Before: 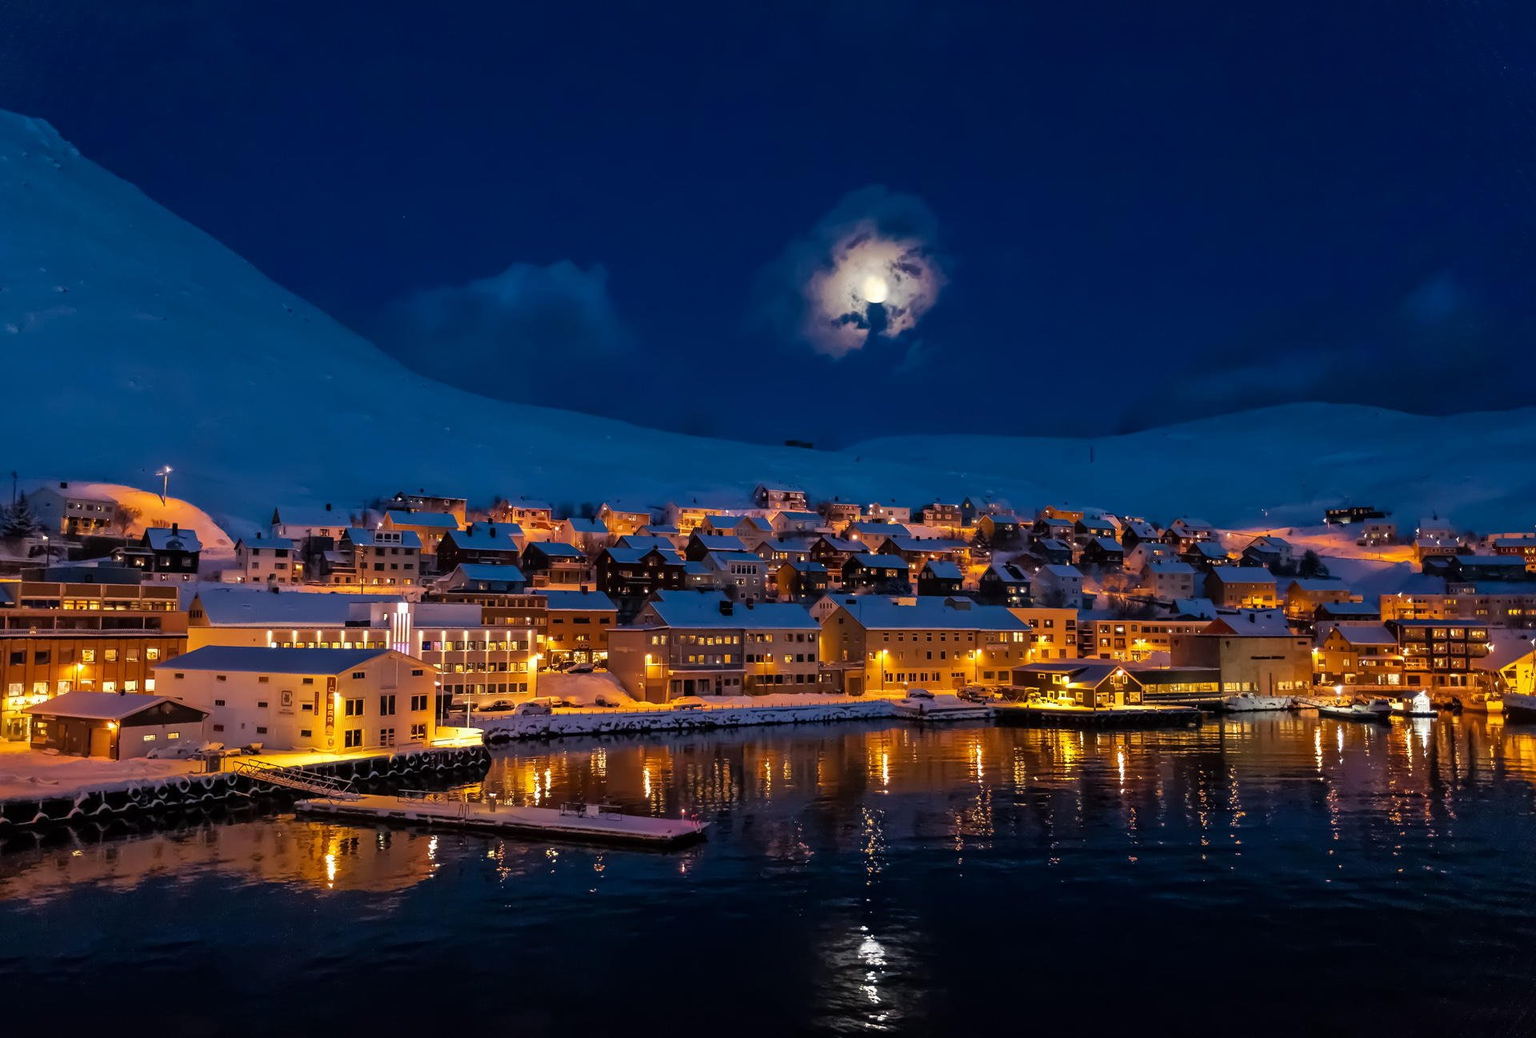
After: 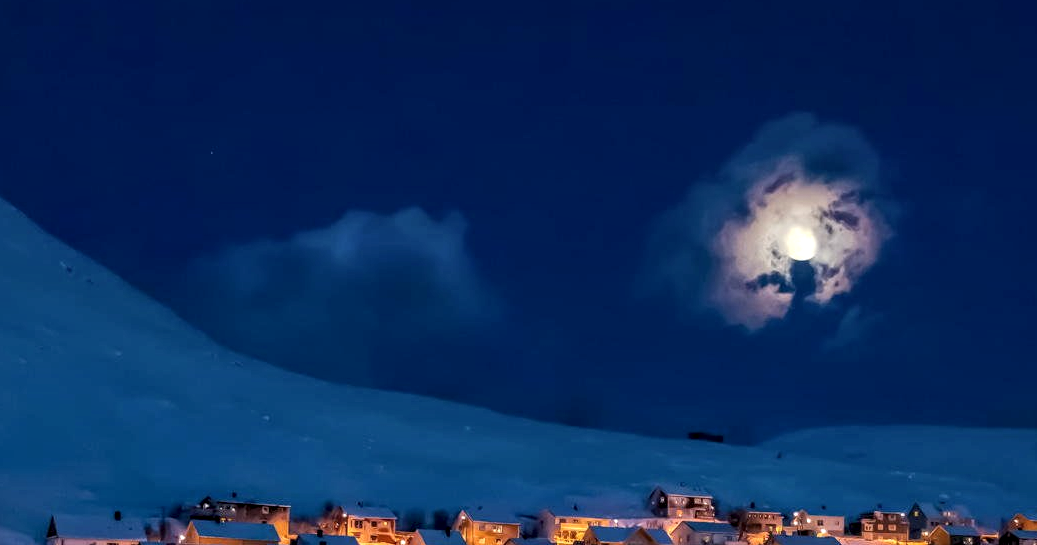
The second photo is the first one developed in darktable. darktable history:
local contrast: highlights 21%, detail 150%
crop: left 15.292%, top 9.106%, right 30.652%, bottom 48.864%
